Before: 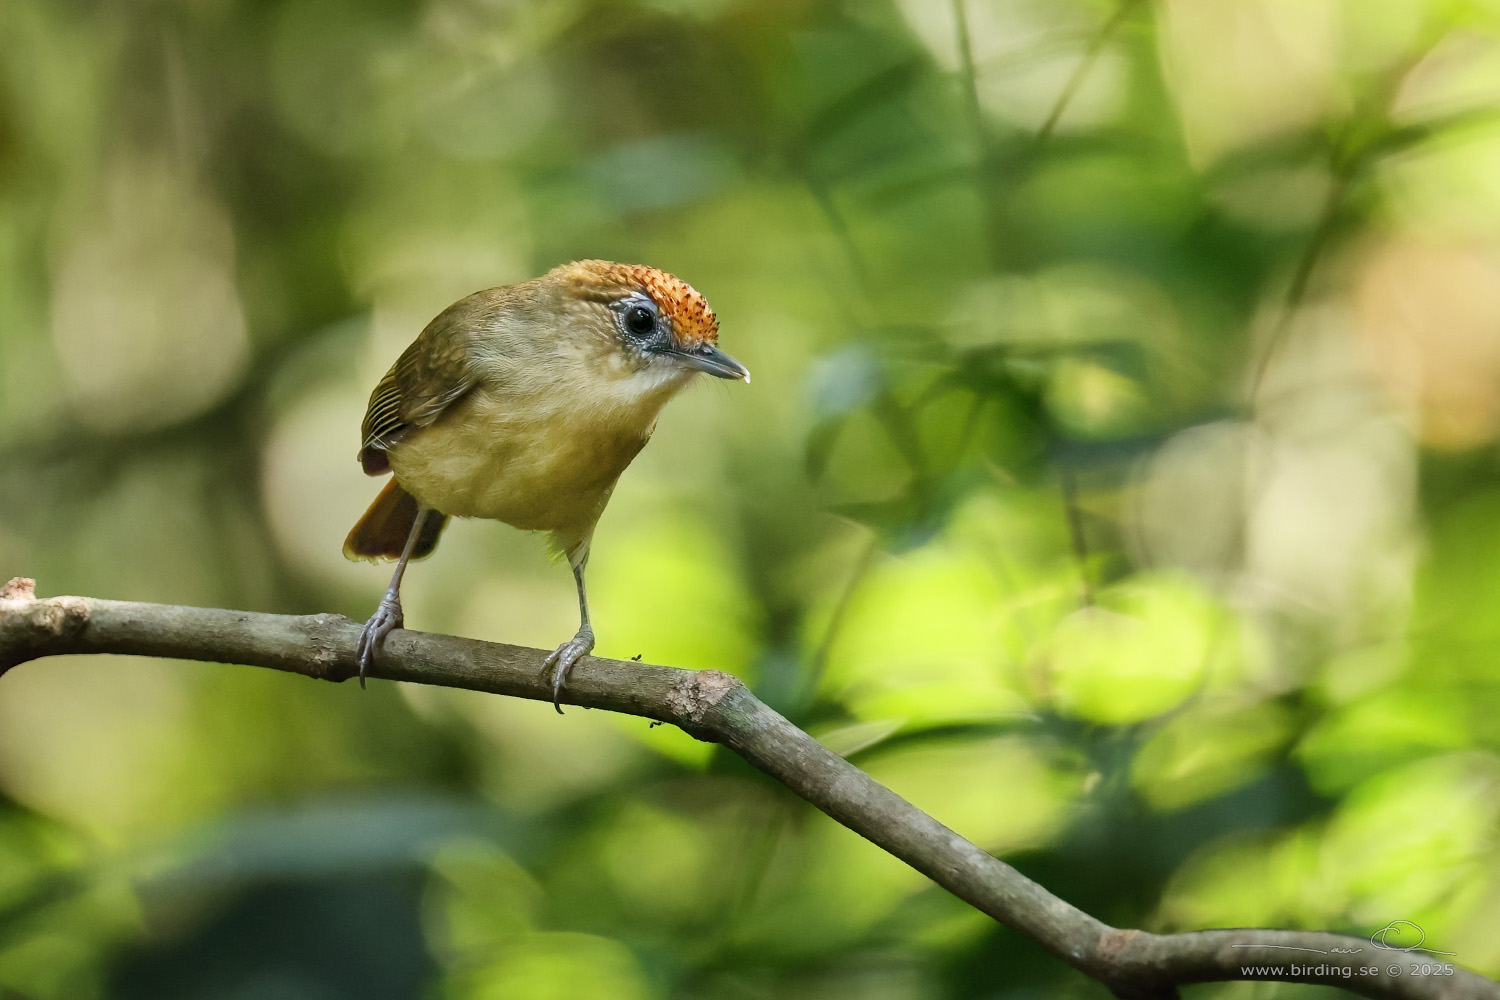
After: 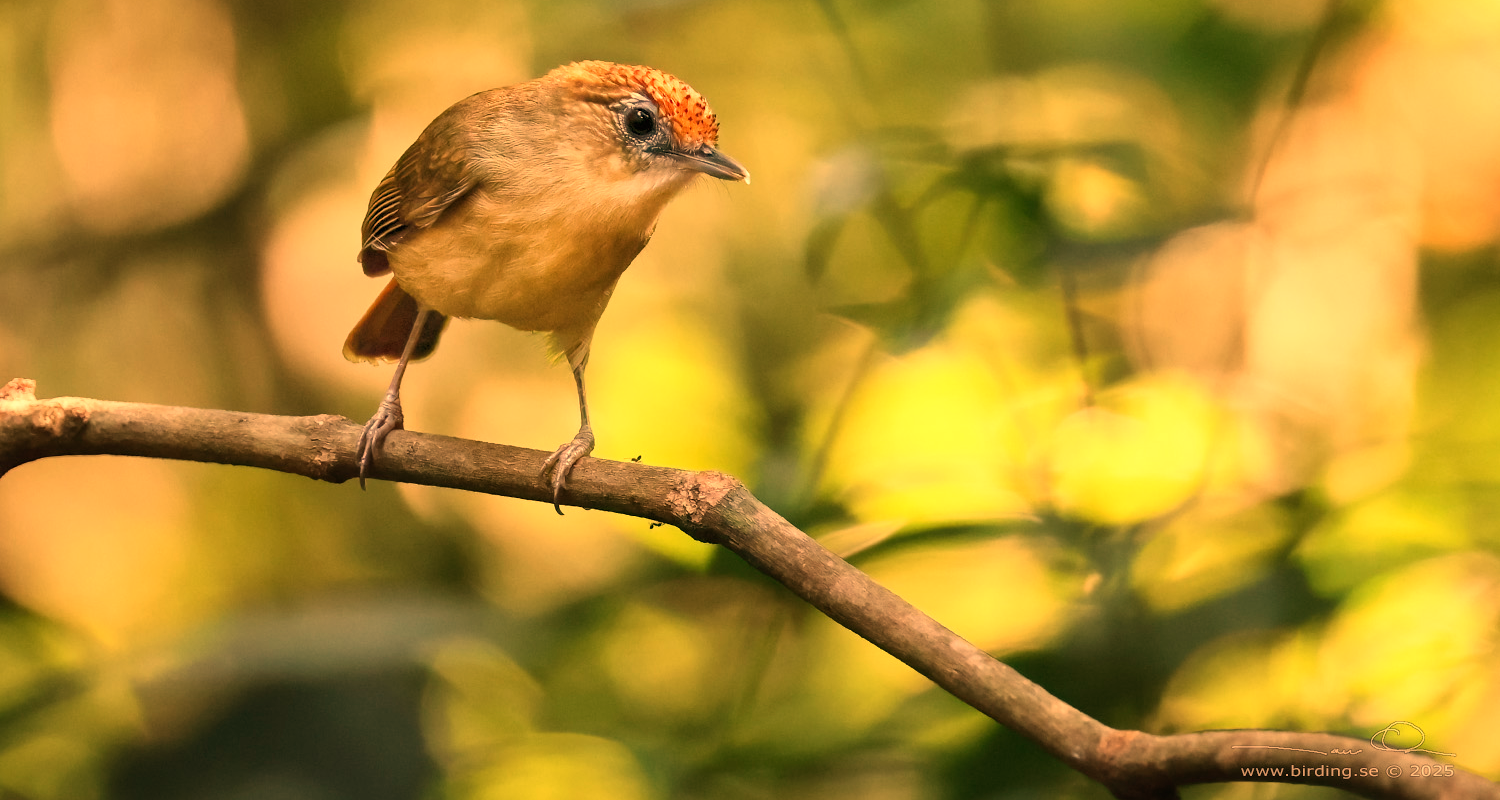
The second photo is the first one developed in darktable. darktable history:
crop and rotate: top 19.998%
white balance: red 1.467, blue 0.684
